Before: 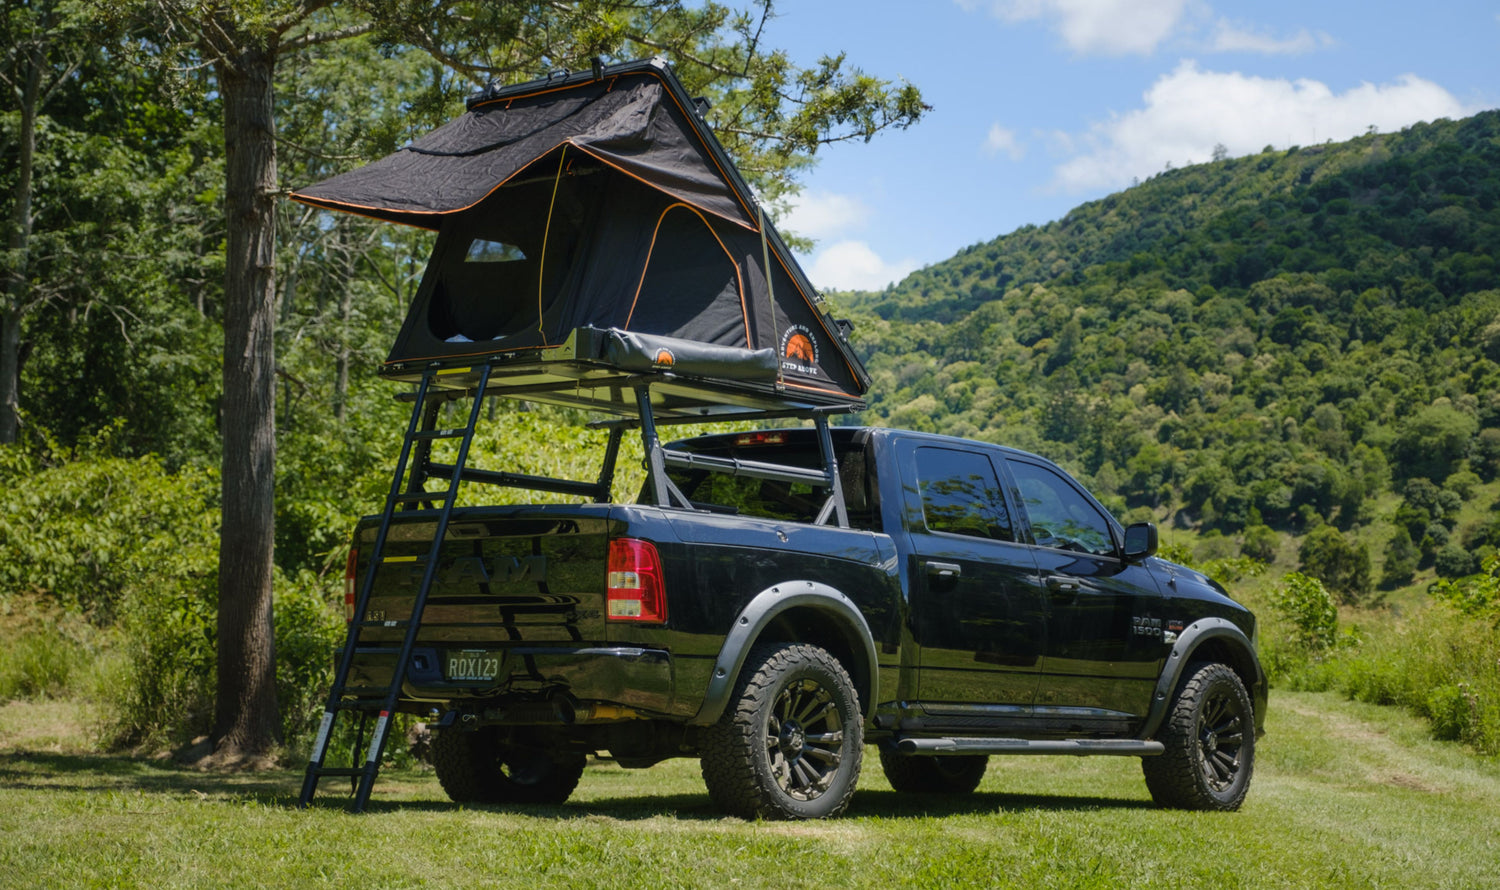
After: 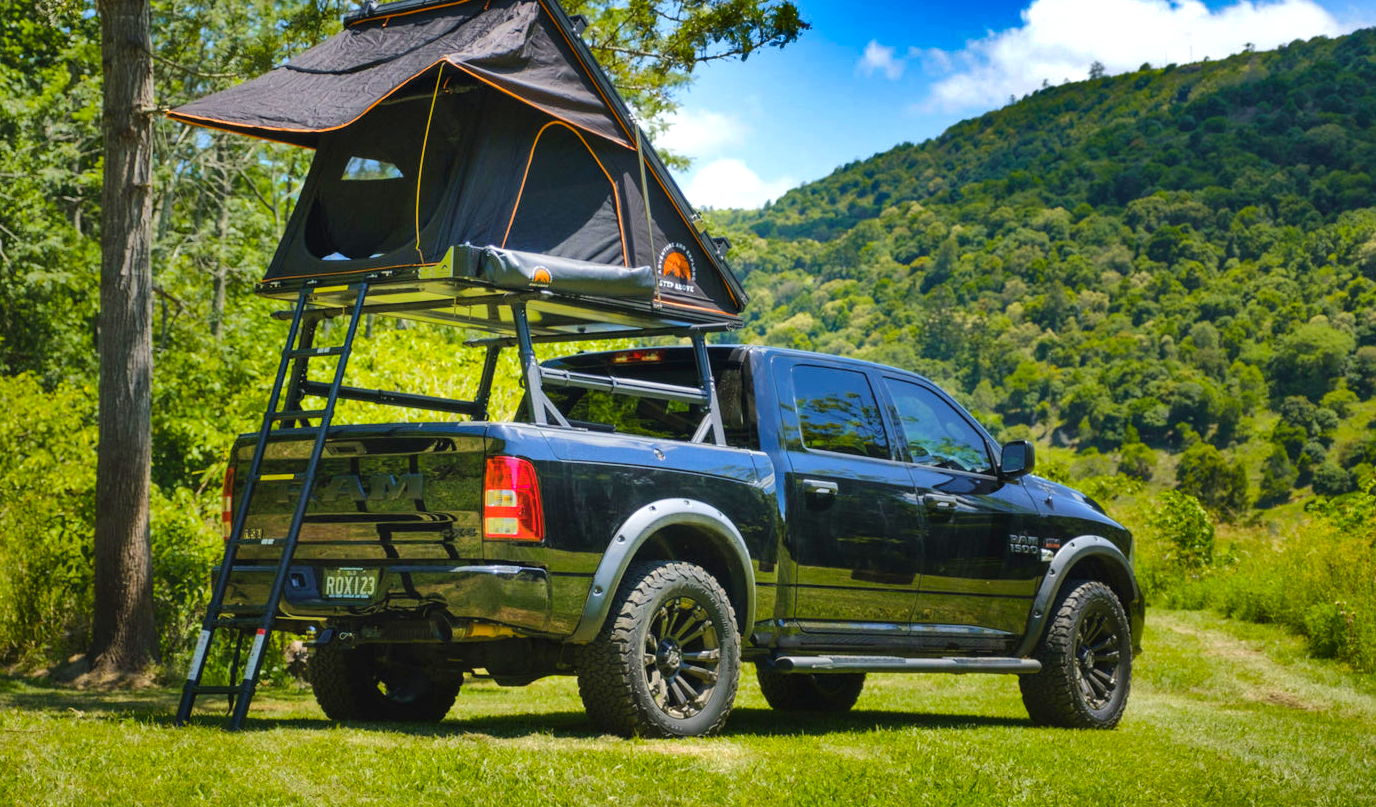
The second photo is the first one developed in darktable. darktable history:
shadows and highlights: radius 123.98, shadows 100, white point adjustment -3, highlights -100, highlights color adjustment 89.84%, soften with gaussian
crop and rotate: left 8.262%, top 9.226%
exposure: exposure 0.515 EV, compensate highlight preservation false
color balance rgb: perceptual saturation grading › global saturation 25%, global vibrance 20%
